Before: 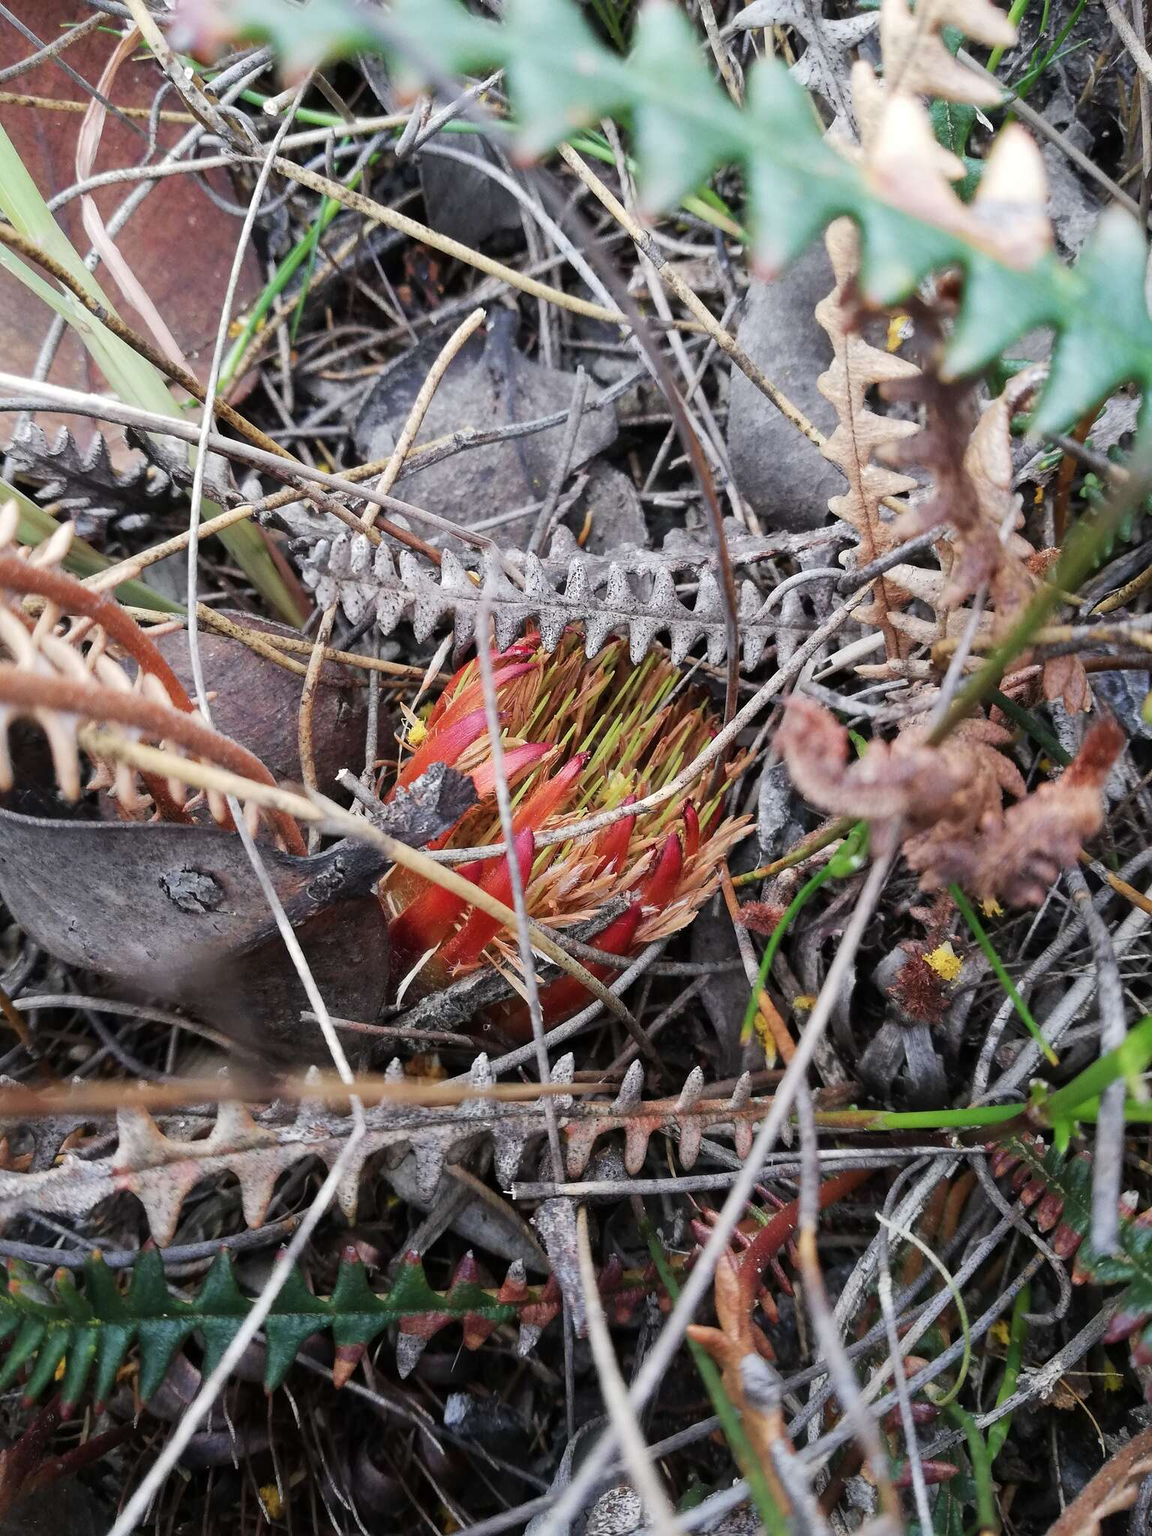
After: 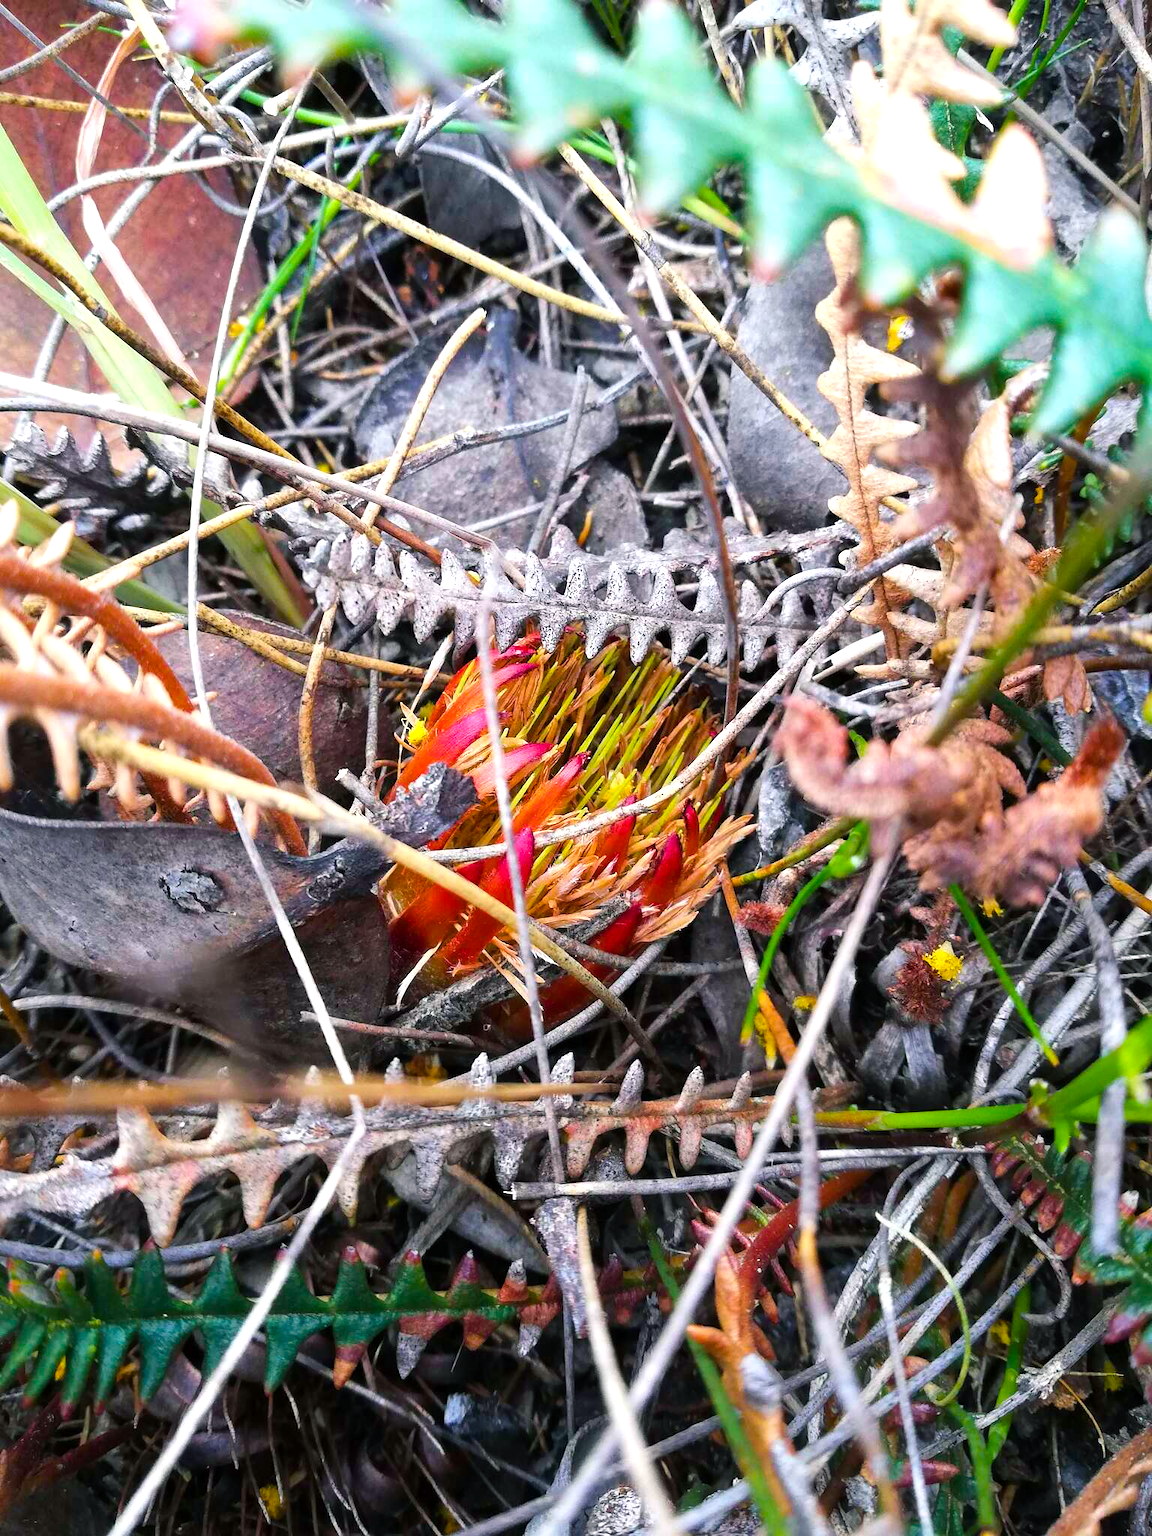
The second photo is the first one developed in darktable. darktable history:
contrast brightness saturation: saturation -0.038
color balance rgb: shadows lift › chroma 2.061%, shadows lift › hue 214.78°, linear chroma grading › global chroma 14.995%, perceptual saturation grading › global saturation 25.293%, perceptual brilliance grading › global brilliance 10.533%, perceptual brilliance grading › shadows 15.672%, global vibrance 30.341%, contrast 10.531%
